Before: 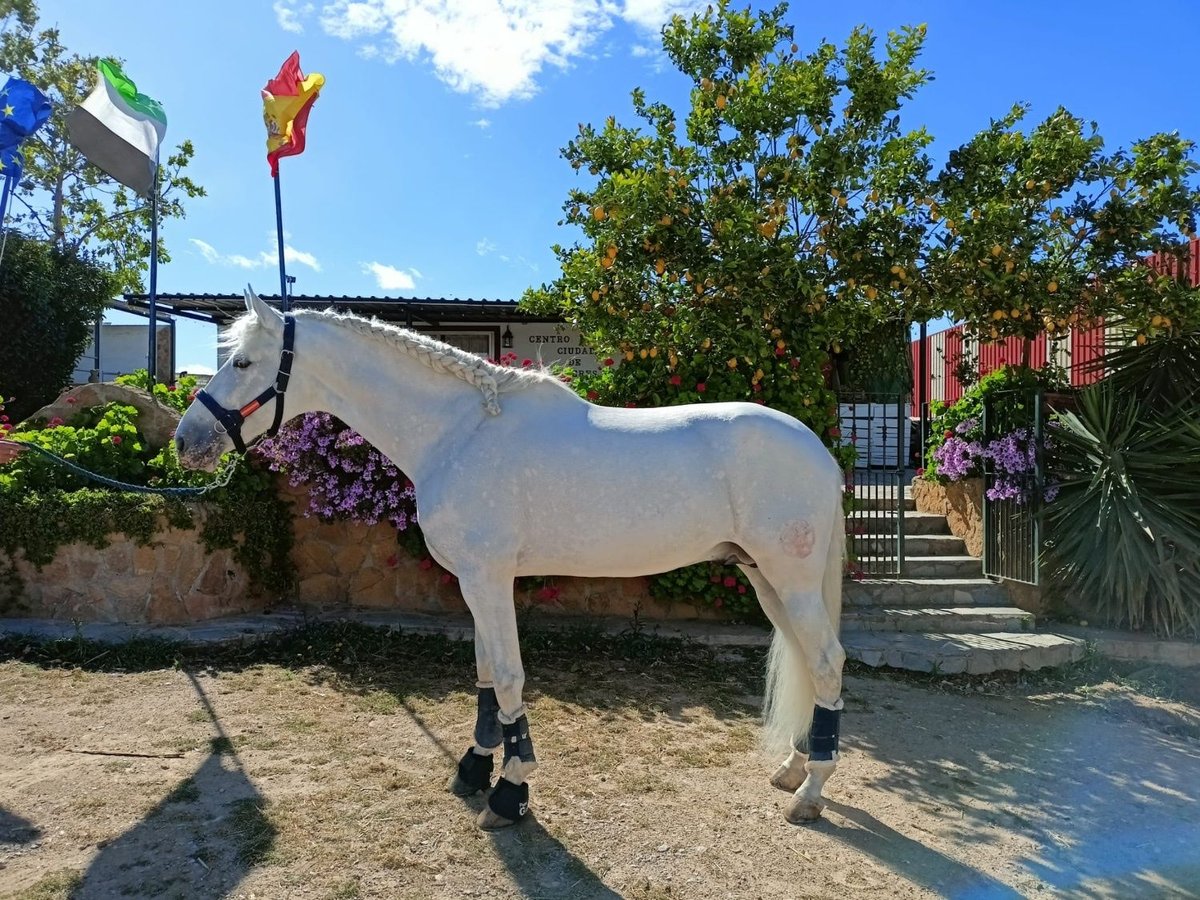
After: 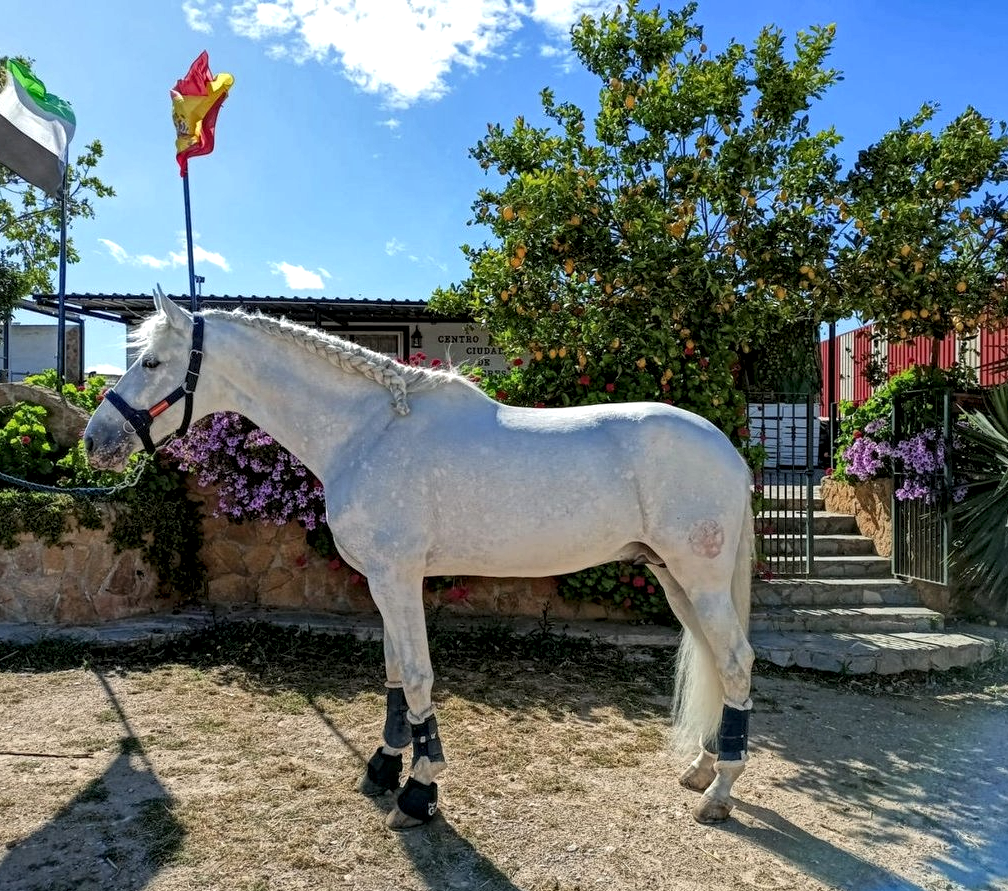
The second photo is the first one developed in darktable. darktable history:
crop: left 7.598%, right 7.873%
local contrast: highlights 100%, shadows 100%, detail 200%, midtone range 0.2
